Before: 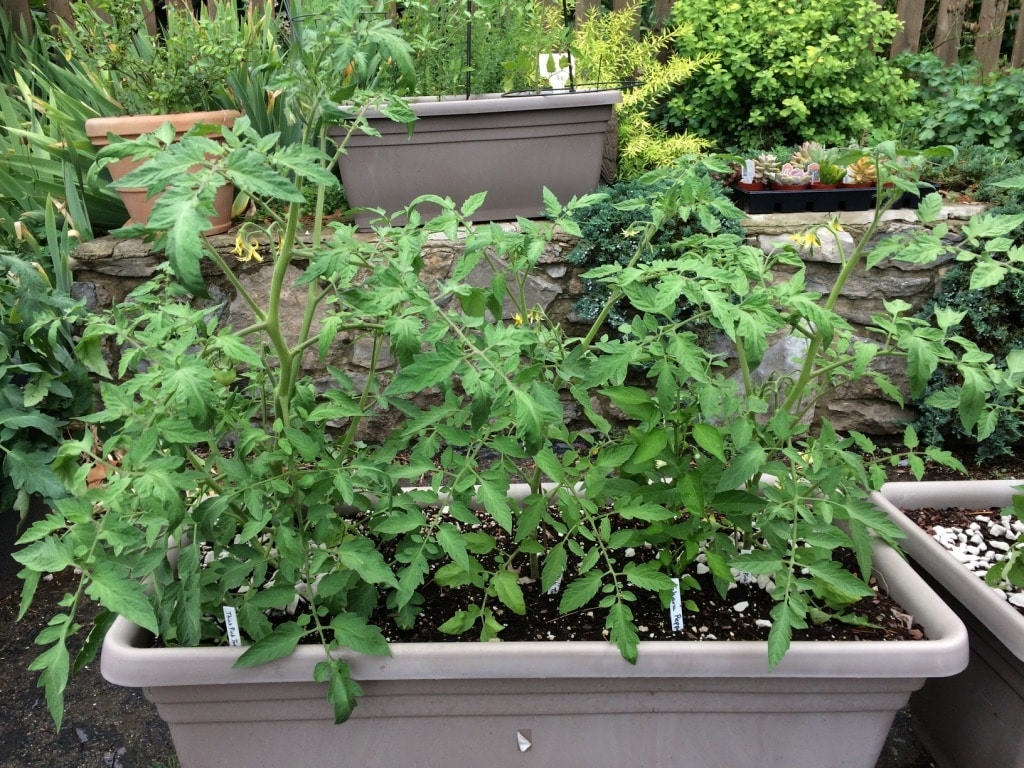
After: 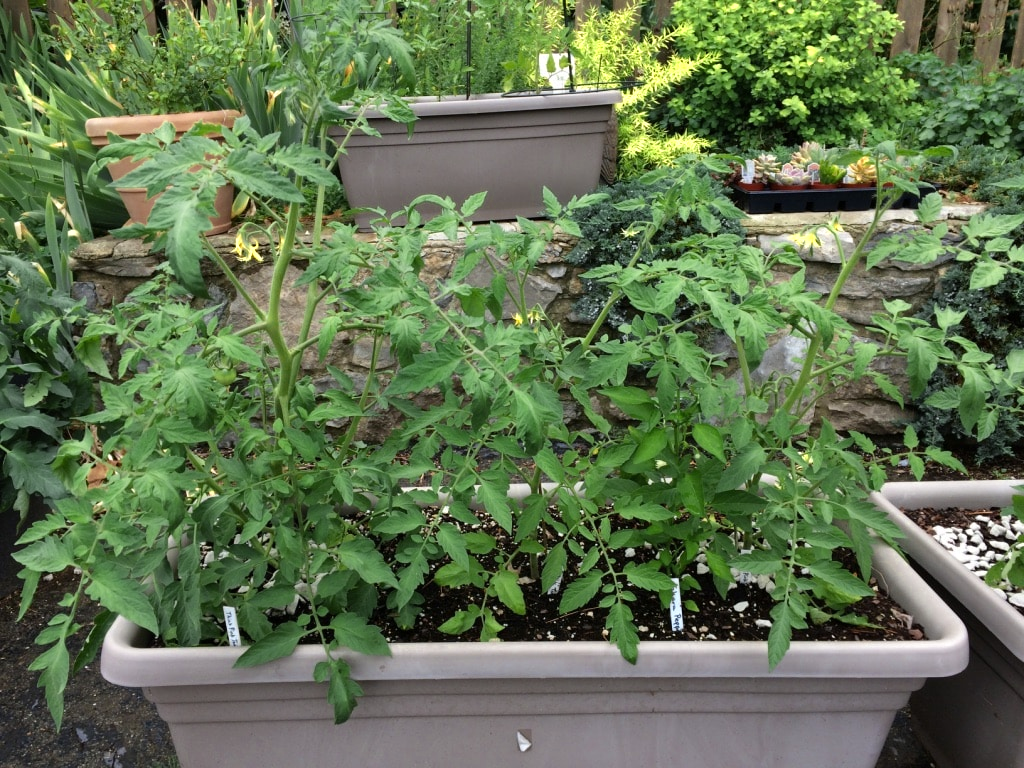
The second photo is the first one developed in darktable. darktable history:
color zones: curves: ch0 [(0, 0.485) (0.178, 0.476) (0.261, 0.623) (0.411, 0.403) (0.708, 0.603) (0.934, 0.412)]; ch1 [(0.003, 0.485) (0.149, 0.496) (0.229, 0.584) (0.326, 0.551) (0.484, 0.262) (0.757, 0.643)]
white balance: emerald 1
